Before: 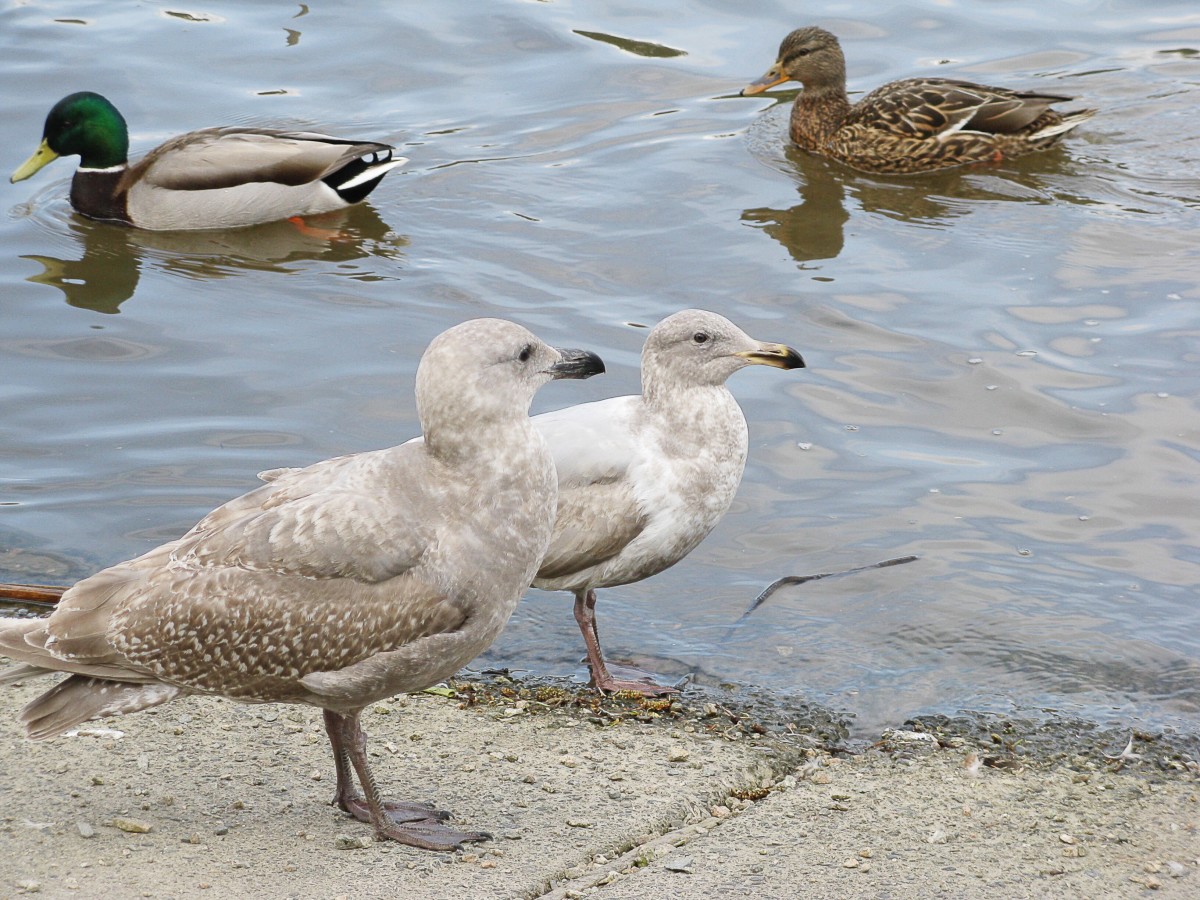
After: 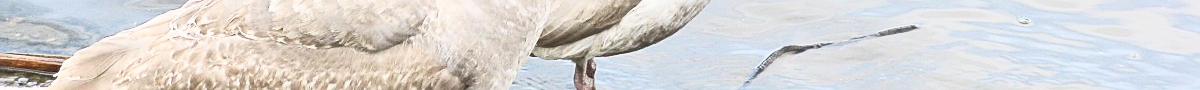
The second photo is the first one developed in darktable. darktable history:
crop and rotate: top 59.084%, bottom 30.916%
sharpen: on, module defaults
contrast brightness saturation: contrast 0.39, brightness 0.53
